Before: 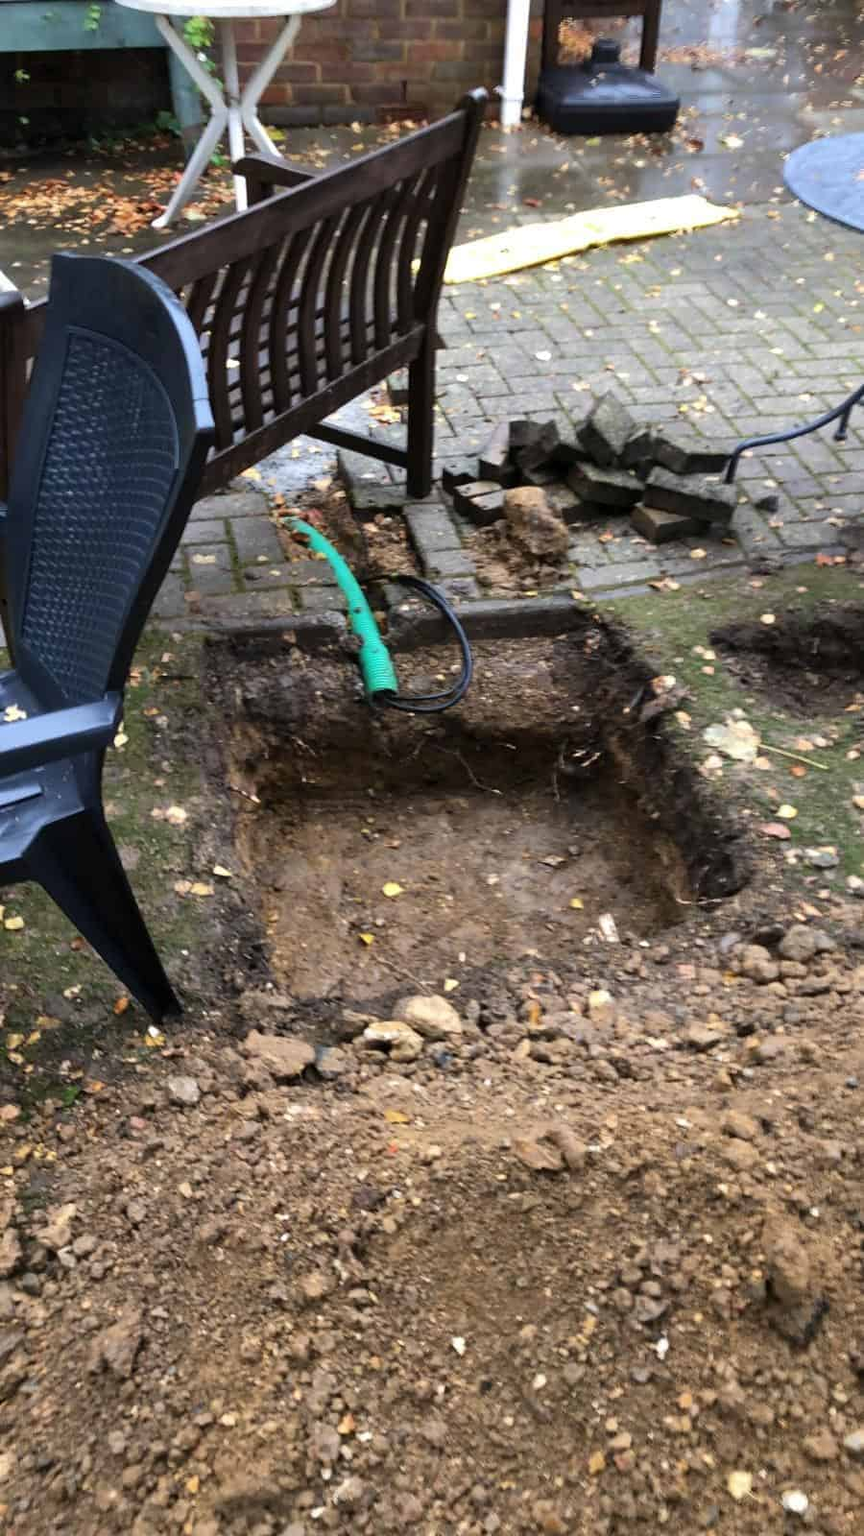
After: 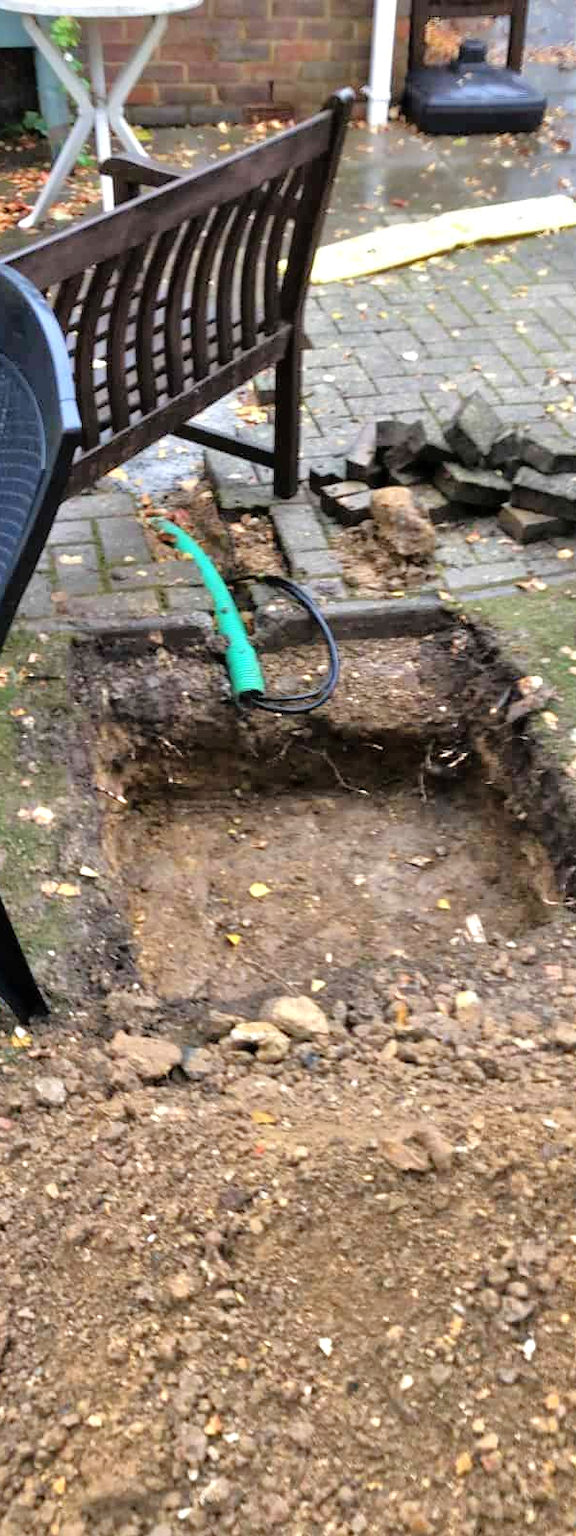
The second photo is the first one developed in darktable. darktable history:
tone equalizer: -7 EV 0.15 EV, -6 EV 0.6 EV, -5 EV 1.15 EV, -4 EV 1.33 EV, -3 EV 1.15 EV, -2 EV 0.6 EV, -1 EV 0.15 EV, mask exposure compensation -0.5 EV
crop and rotate: left 15.546%, right 17.787%
